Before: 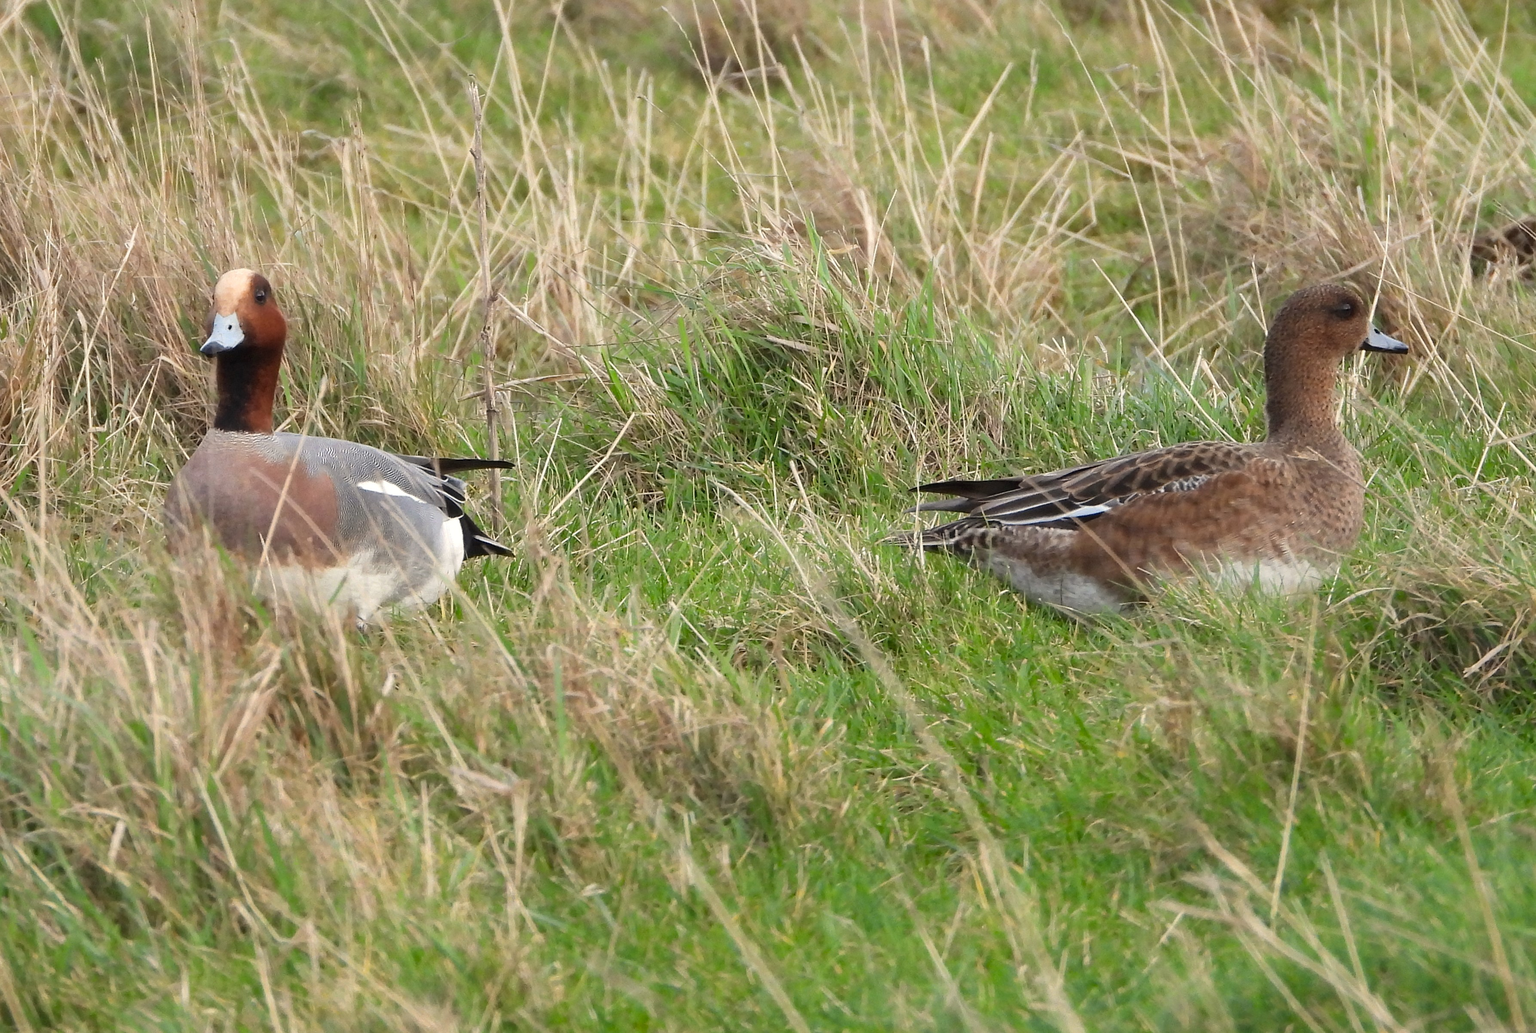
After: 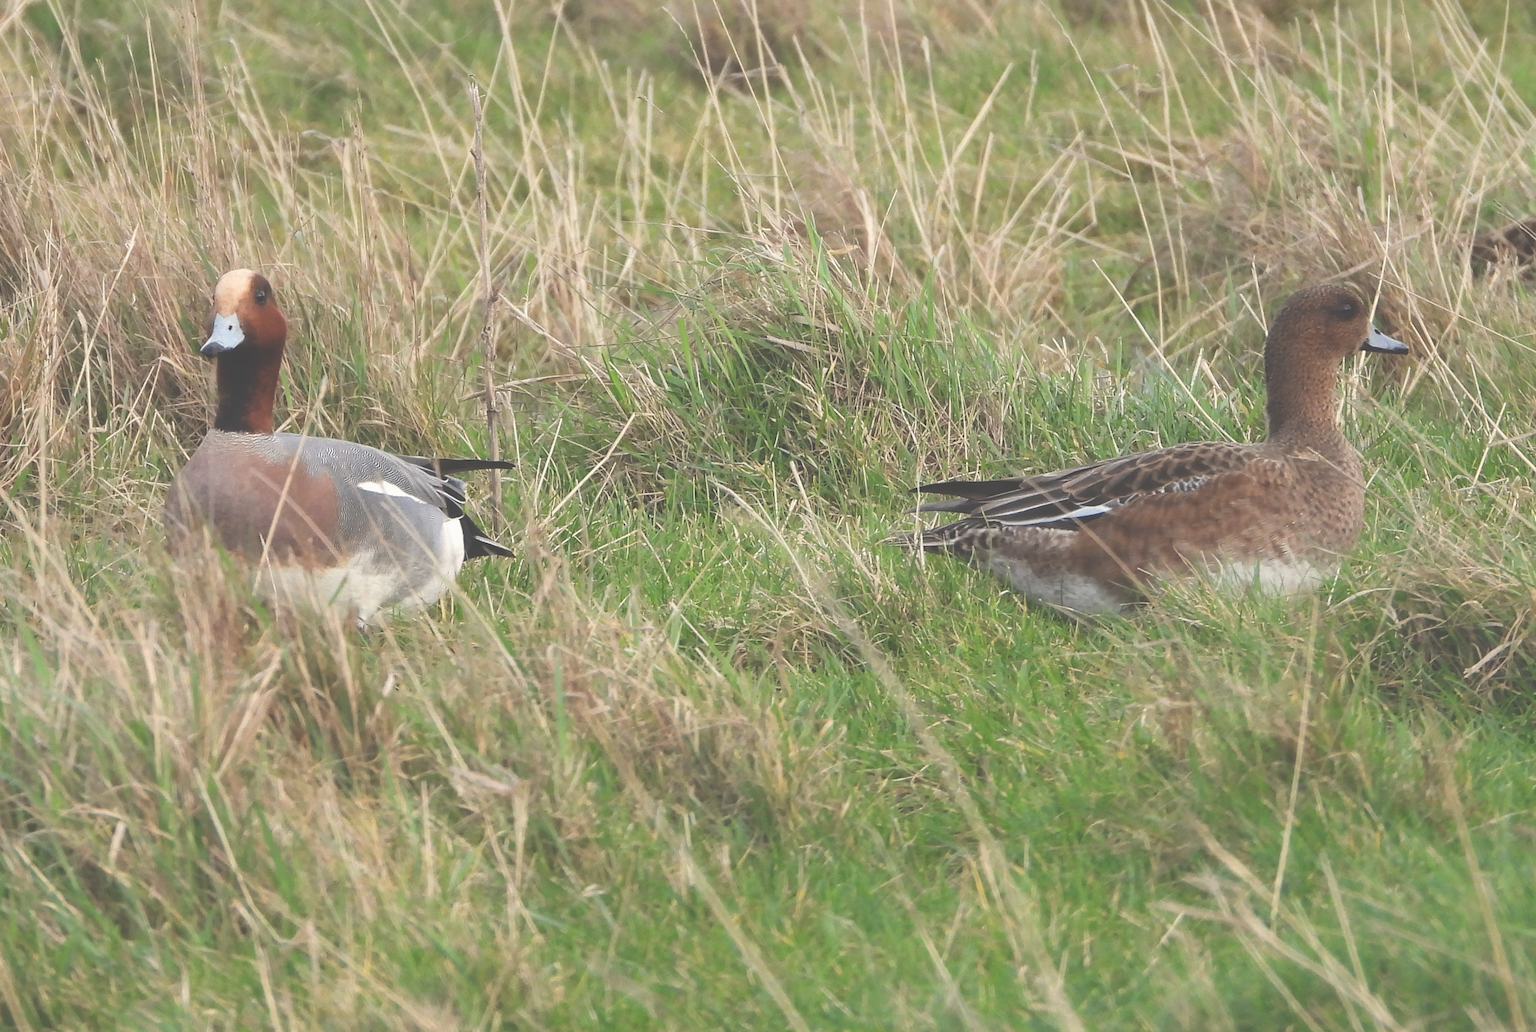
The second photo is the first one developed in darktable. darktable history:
crop: bottom 0.061%
exposure: black level correction -0.061, exposure -0.05 EV, compensate highlight preservation false
